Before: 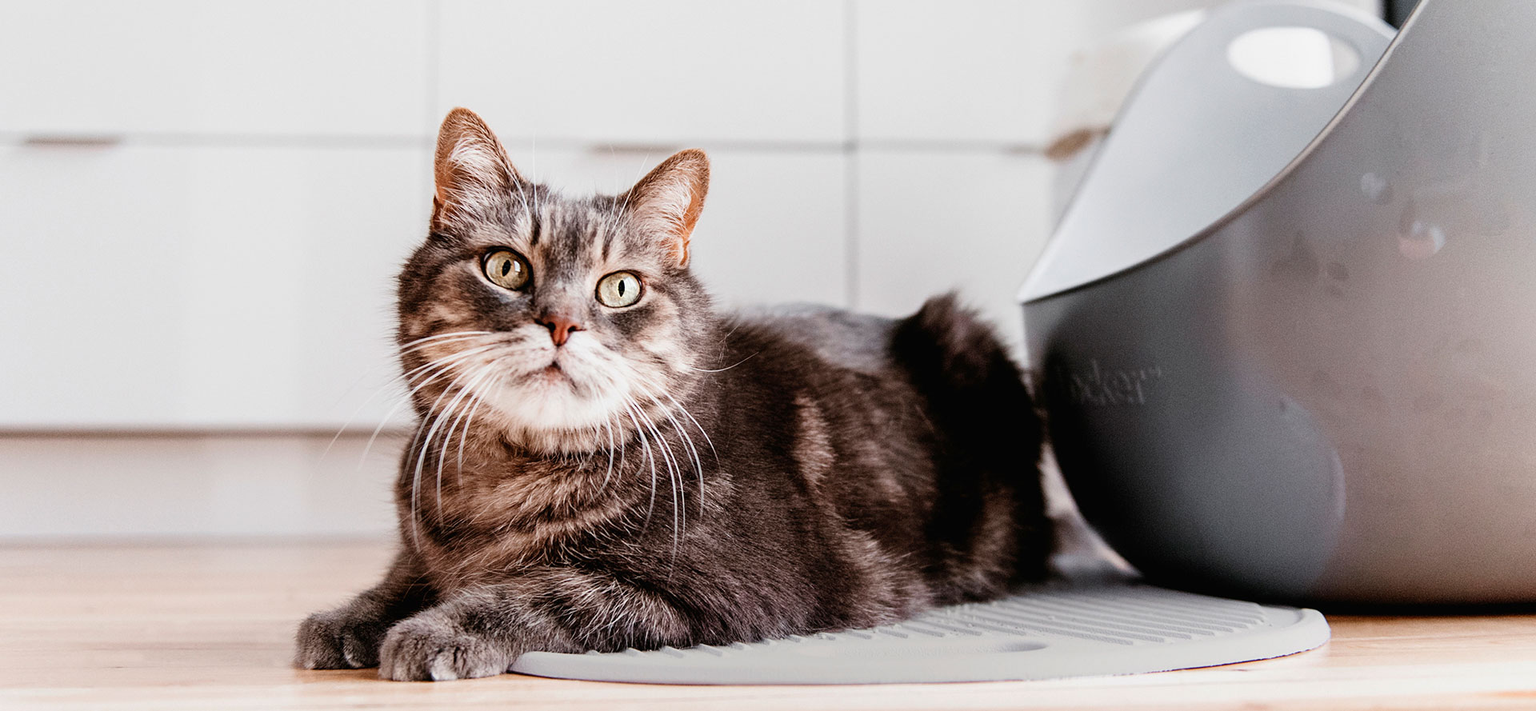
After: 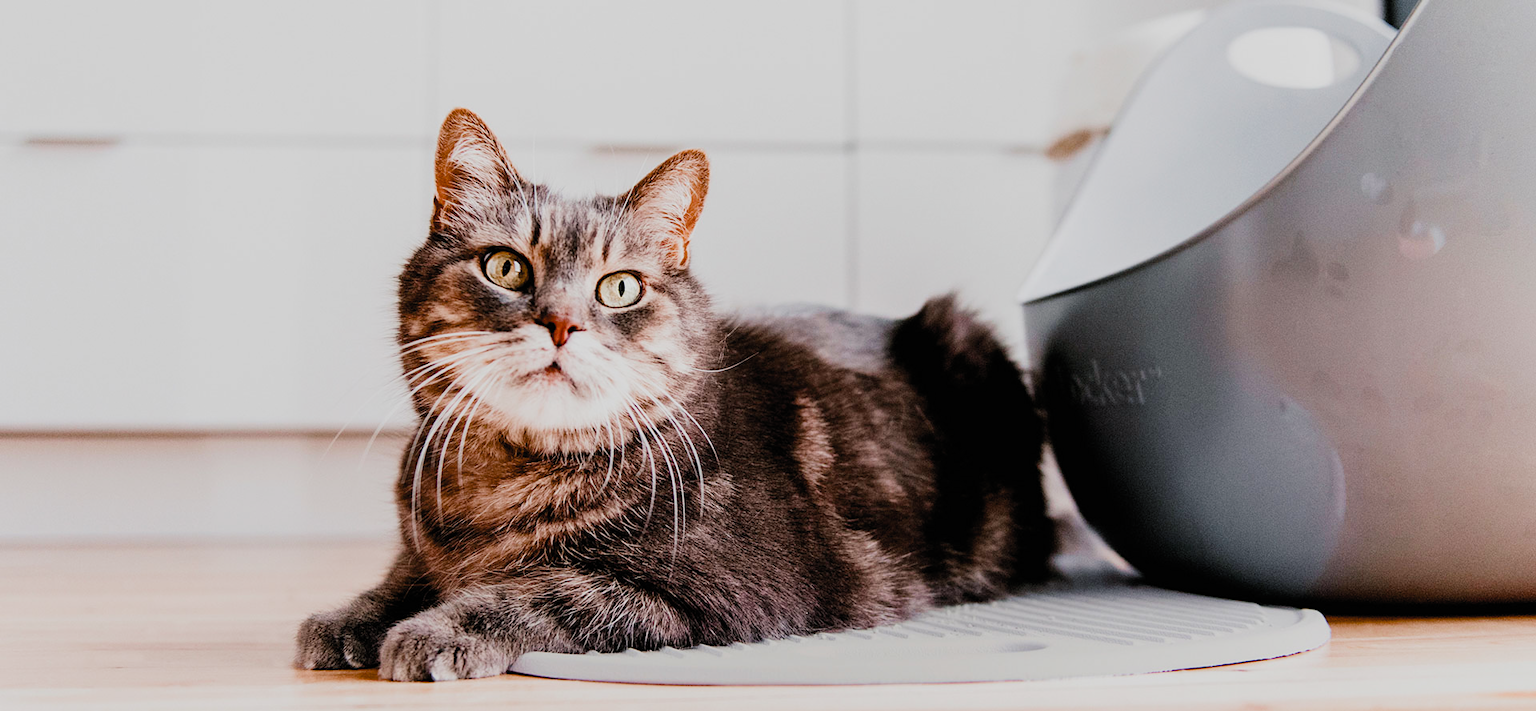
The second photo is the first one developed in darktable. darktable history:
filmic rgb: black relative exposure -8.02 EV, white relative exposure 3.85 EV, hardness 4.28, color science v5 (2021), iterations of high-quality reconstruction 0, contrast in shadows safe, contrast in highlights safe
color balance rgb: shadows lift › chroma 2.026%, shadows lift › hue 221.55°, perceptual saturation grading › global saturation 29.587%, saturation formula JzAzBz (2021)
exposure: exposure 0.299 EV, compensate highlight preservation false
